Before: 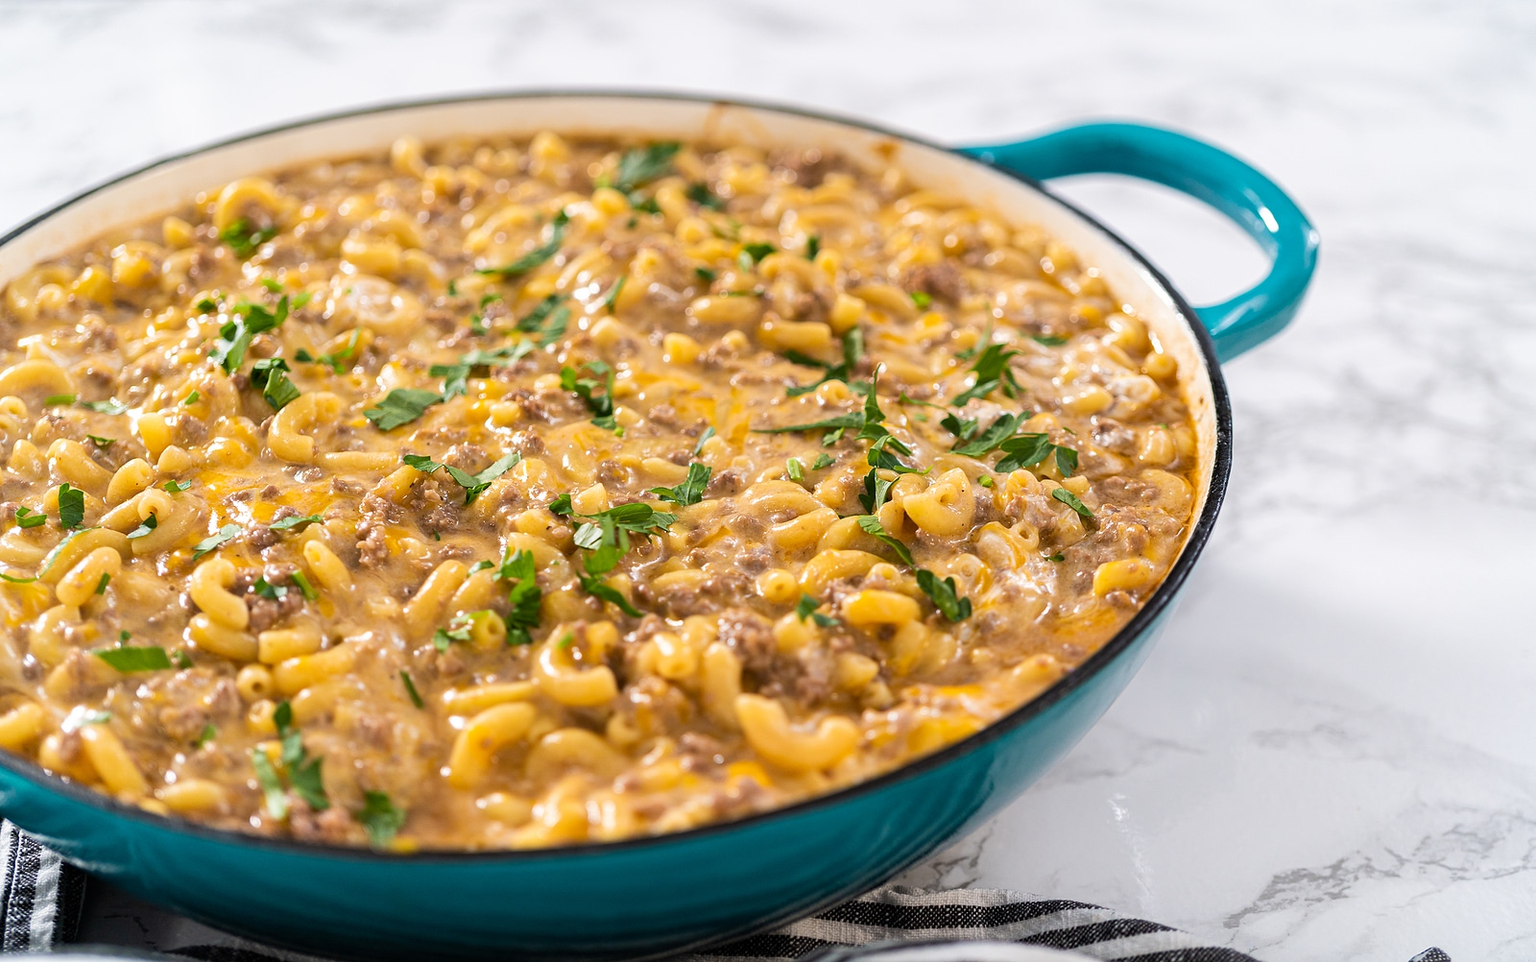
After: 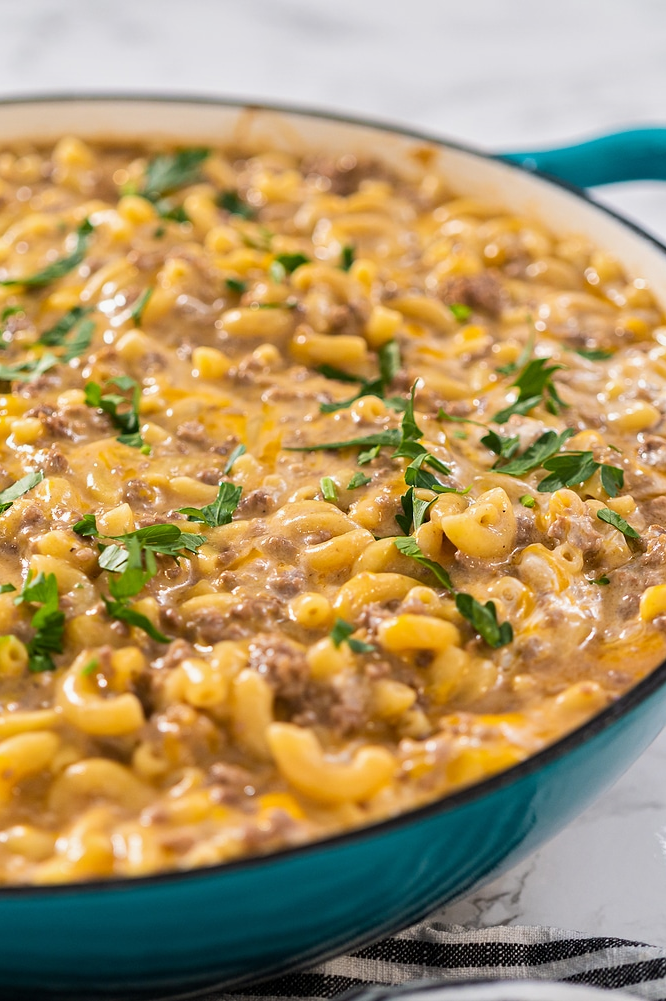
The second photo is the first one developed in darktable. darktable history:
crop: left 31.229%, right 27.105%
tone equalizer: -8 EV -0.002 EV, -7 EV 0.005 EV, -6 EV -0.009 EV, -5 EV 0.011 EV, -4 EV -0.012 EV, -3 EV 0.007 EV, -2 EV -0.062 EV, -1 EV -0.293 EV, +0 EV -0.582 EV, smoothing diameter 2%, edges refinement/feathering 20, mask exposure compensation -1.57 EV, filter diffusion 5
